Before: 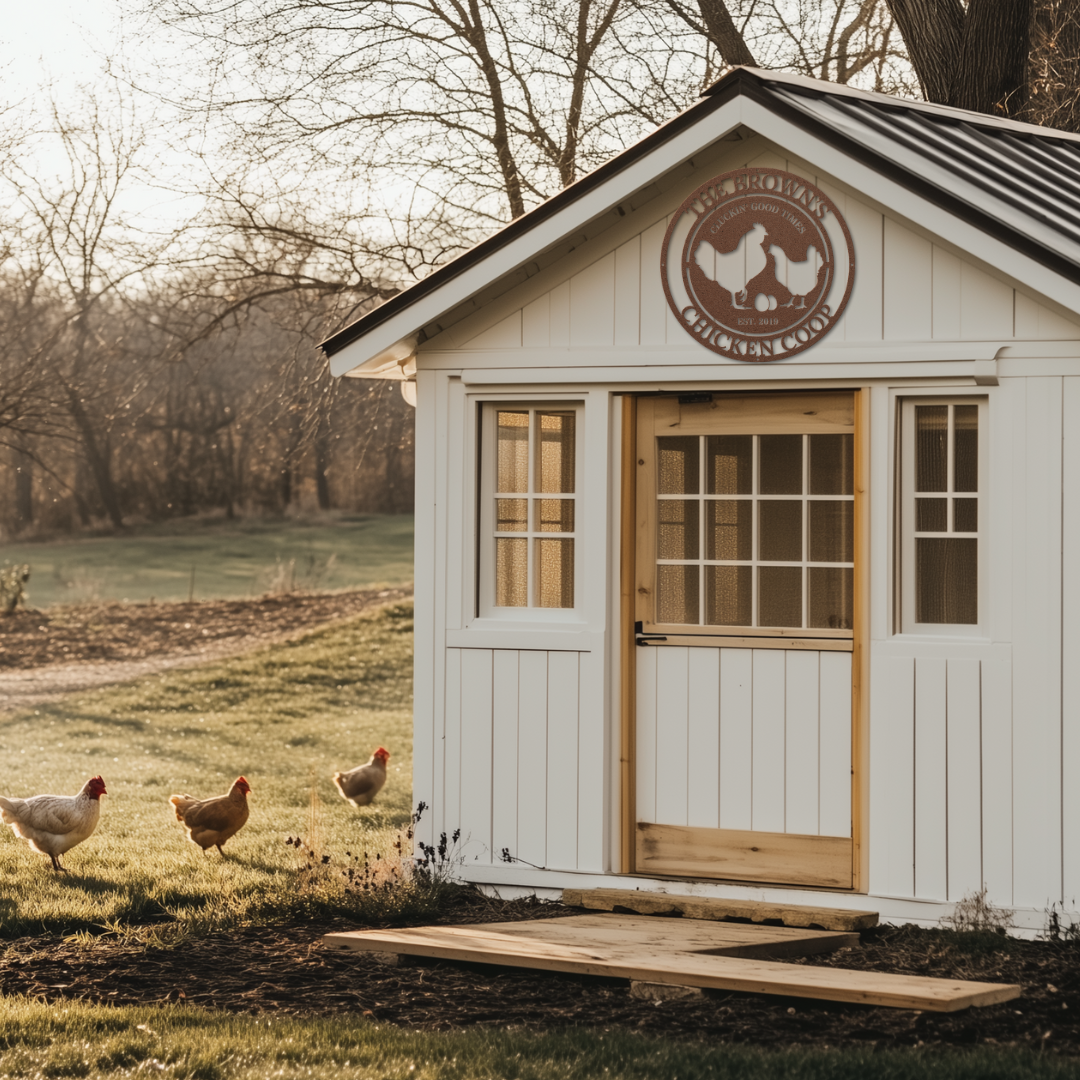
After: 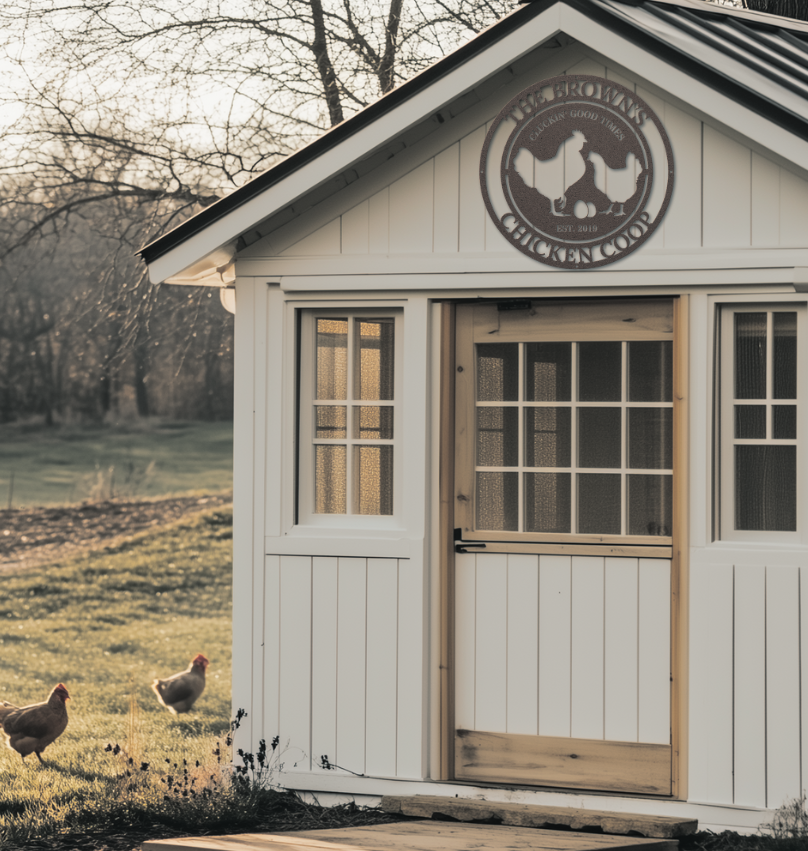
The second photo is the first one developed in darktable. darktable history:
split-toning: shadows › hue 201.6°, shadows › saturation 0.16, highlights › hue 50.4°, highlights › saturation 0.2, balance -49.9
crop: left 16.768%, top 8.653%, right 8.362%, bottom 12.485%
